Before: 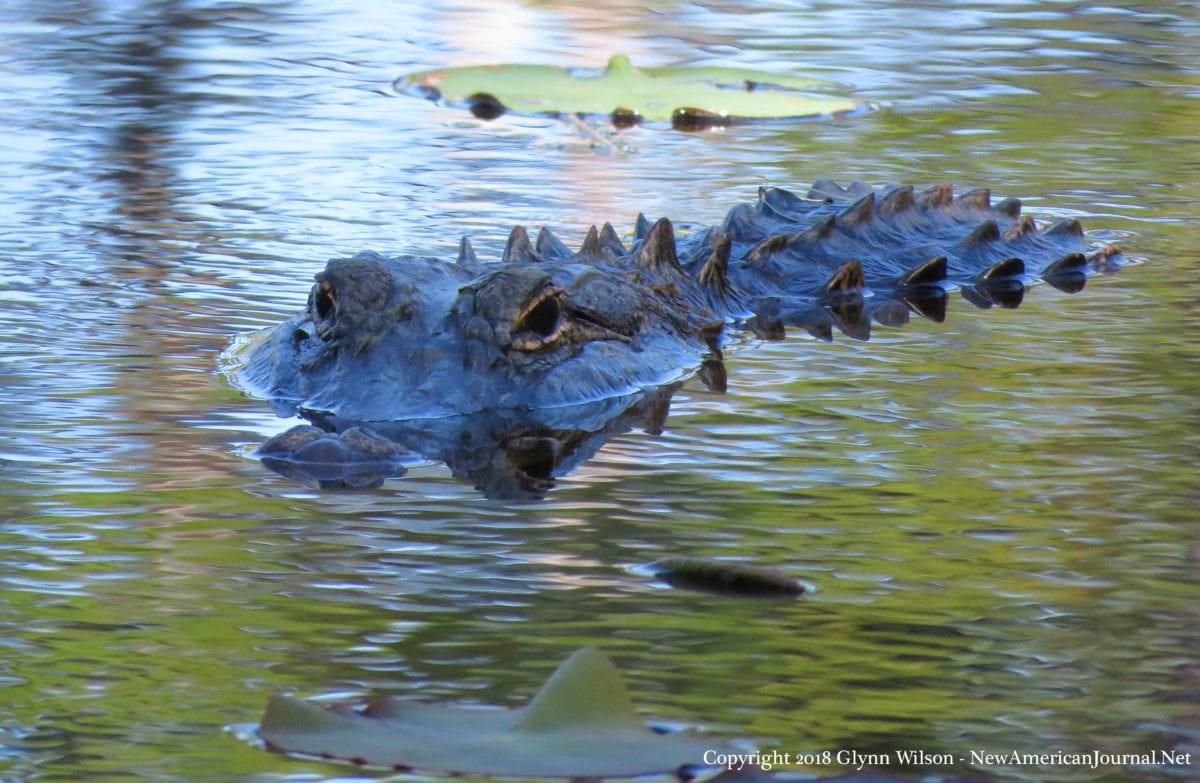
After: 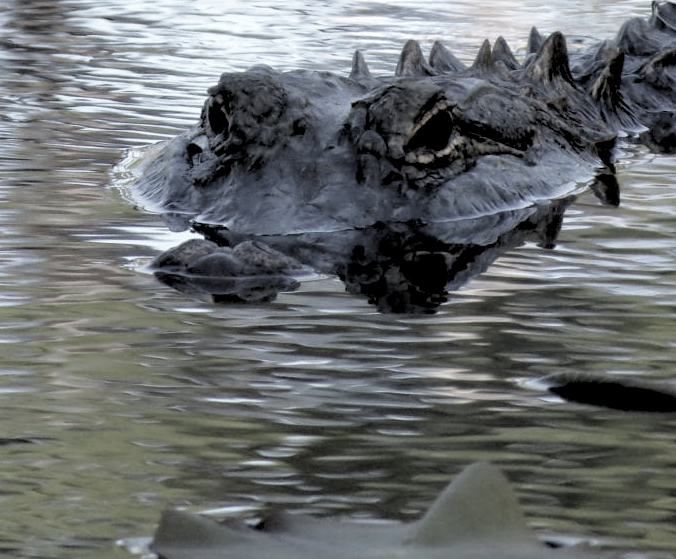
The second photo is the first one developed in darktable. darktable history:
rgb levels: levels [[0.034, 0.472, 0.904], [0, 0.5, 1], [0, 0.5, 1]]
color correction: saturation 0.3
crop: left 8.966%, top 23.852%, right 34.699%, bottom 4.703%
